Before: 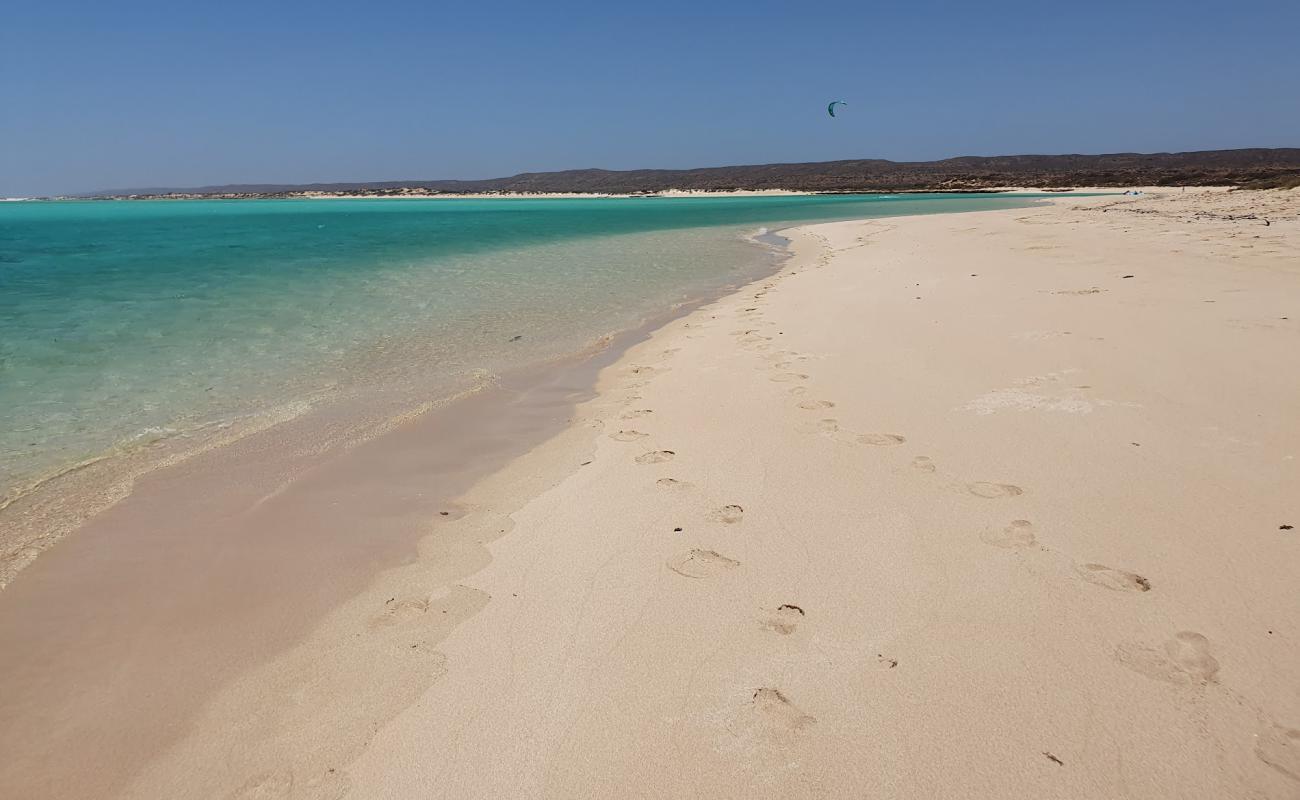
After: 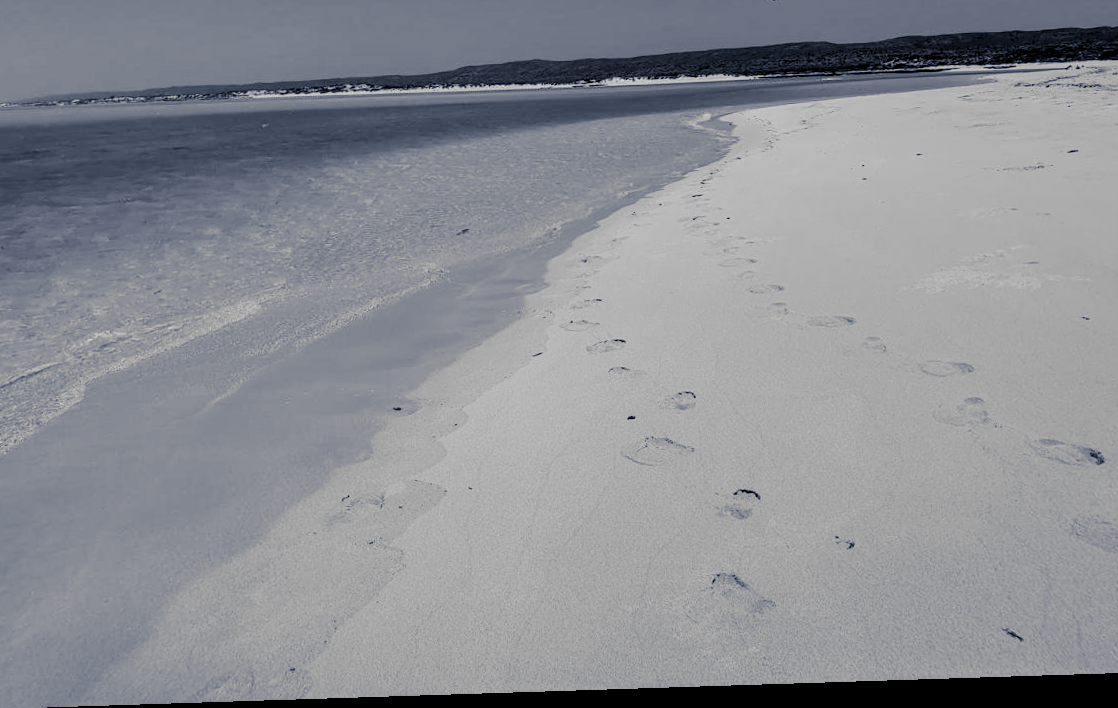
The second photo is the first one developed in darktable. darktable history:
local contrast: highlights 80%, shadows 57%, detail 175%, midtone range 0.602
sigmoid: contrast 1.05, skew -0.15
split-toning: shadows › hue 230.4°
exposure: exposure -0.04 EV, compensate highlight preservation false
crop and rotate: left 4.842%, top 15.51%, right 10.668%
contrast brightness saturation: saturation 0.5
rotate and perspective: rotation -1.77°, lens shift (horizontal) 0.004, automatic cropping off
monochrome: on, module defaults
